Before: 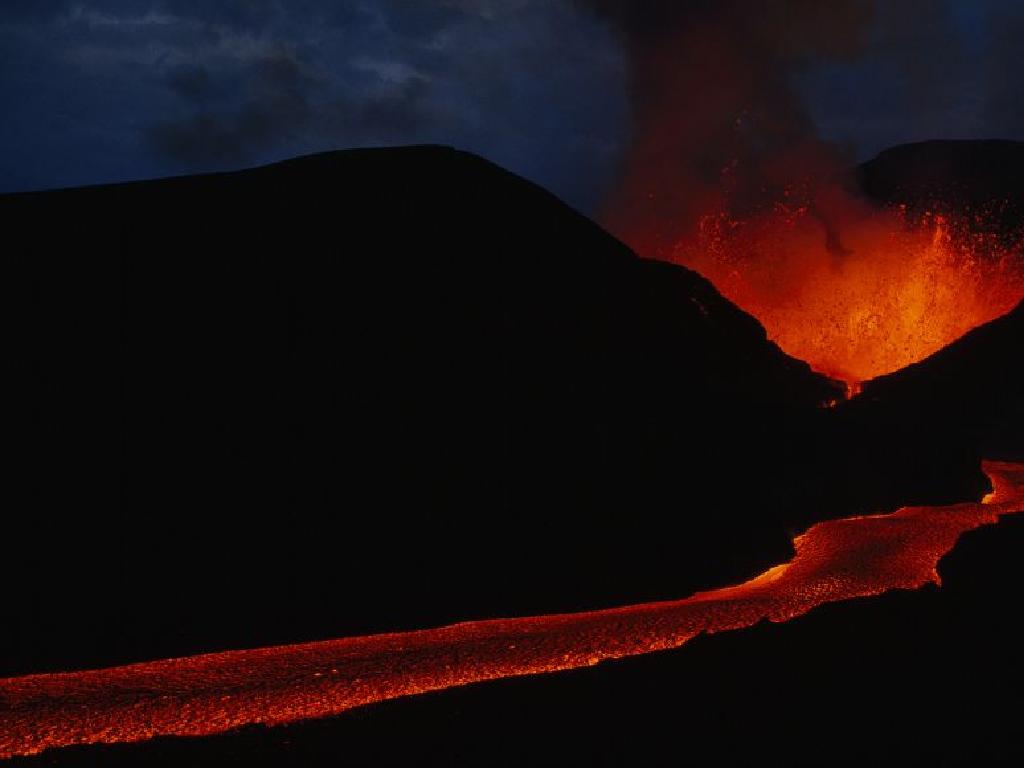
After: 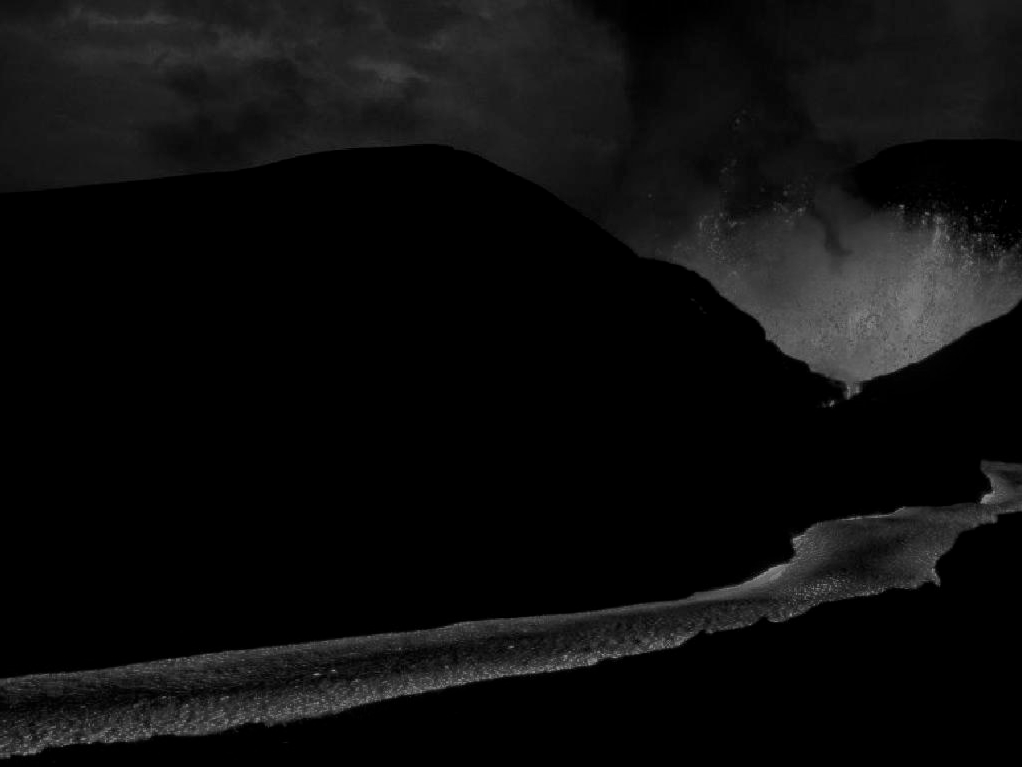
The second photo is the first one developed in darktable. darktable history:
local contrast: on, module defaults
color zones: curves: ch0 [(0.002, 0.593) (0.143, 0.417) (0.285, 0.541) (0.455, 0.289) (0.608, 0.327) (0.727, 0.283) (0.869, 0.571) (1, 0.603)]; ch1 [(0, 0) (0.143, 0) (0.286, 0) (0.429, 0) (0.571, 0) (0.714, 0) (0.857, 0)]
crop: left 0.137%
filmic rgb: black relative exposure -8.14 EV, white relative exposure 3.78 EV, threshold 2.99 EV, hardness 4.4, enable highlight reconstruction true
